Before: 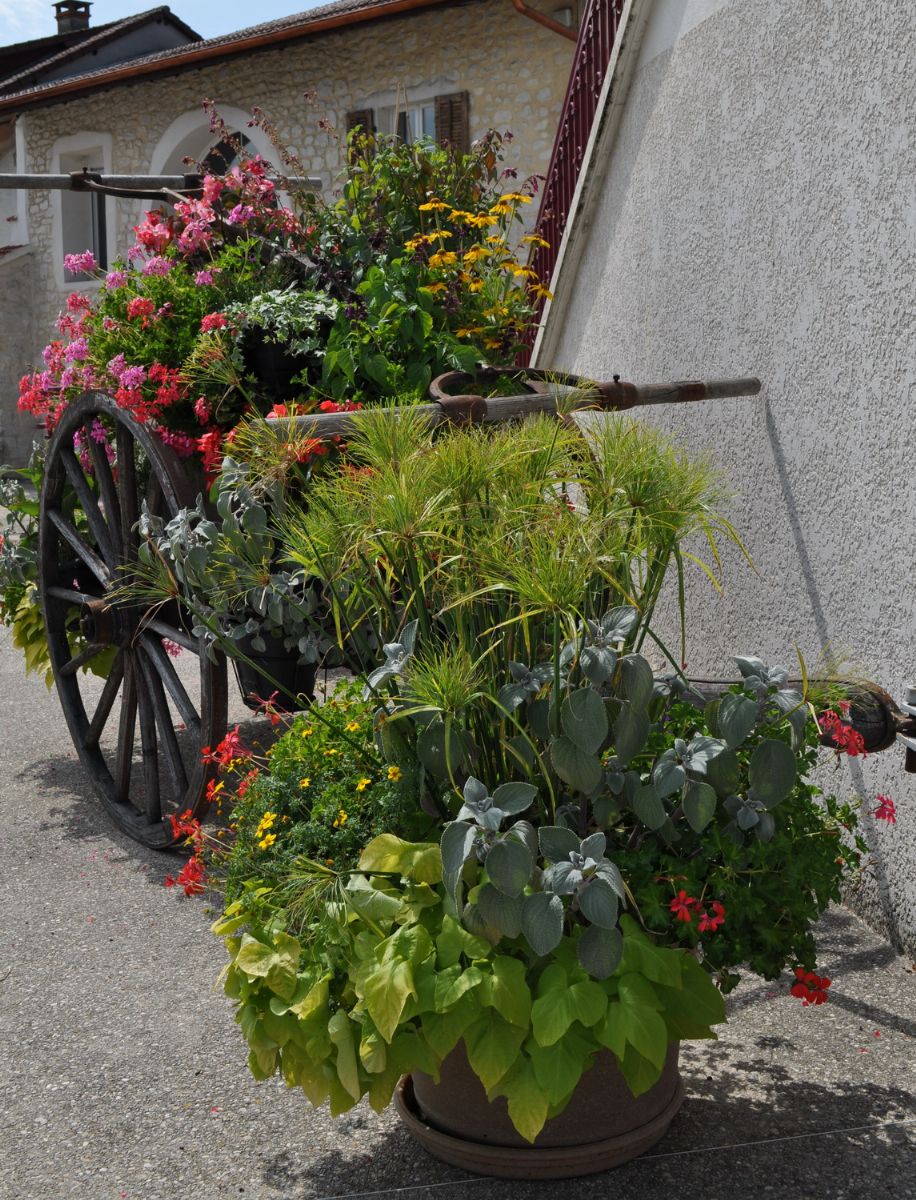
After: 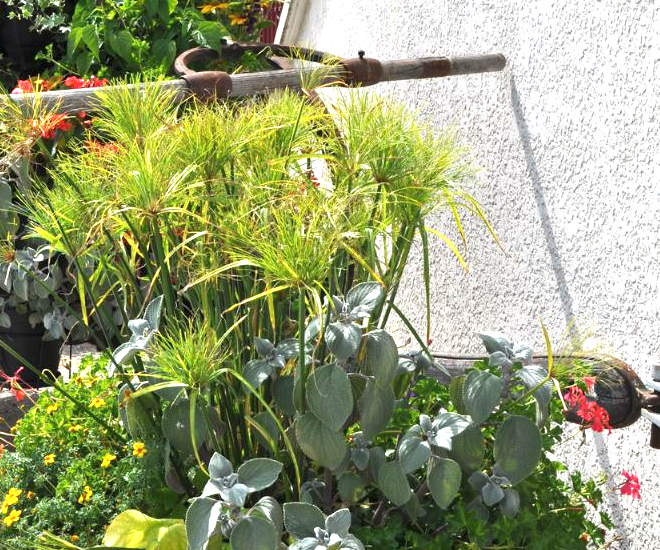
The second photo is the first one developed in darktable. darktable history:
crop and rotate: left 27.938%, top 27.046%, bottom 27.046%
exposure: black level correction 0, exposure 1.6 EV, compensate exposure bias true, compensate highlight preservation false
